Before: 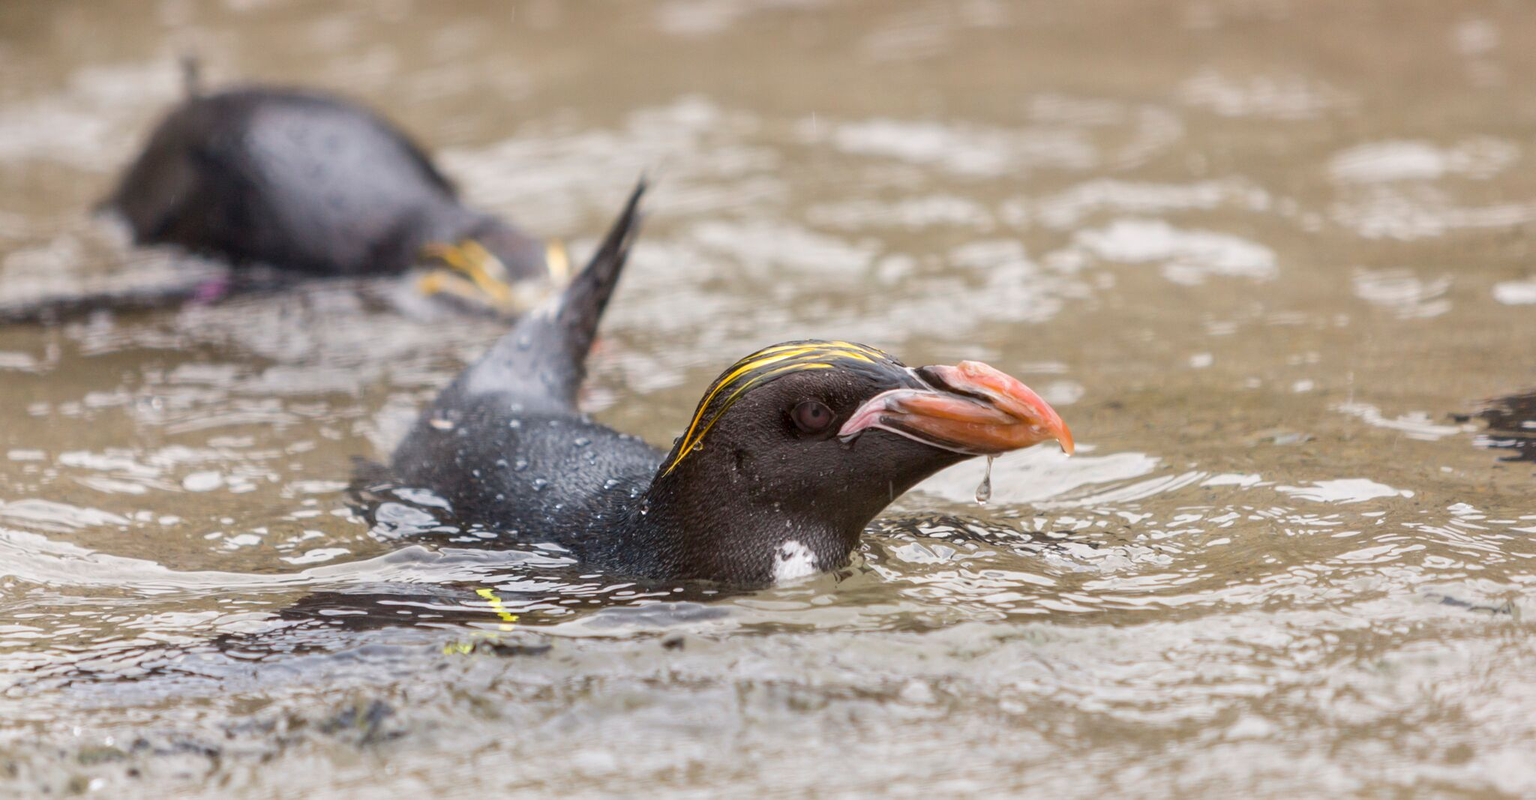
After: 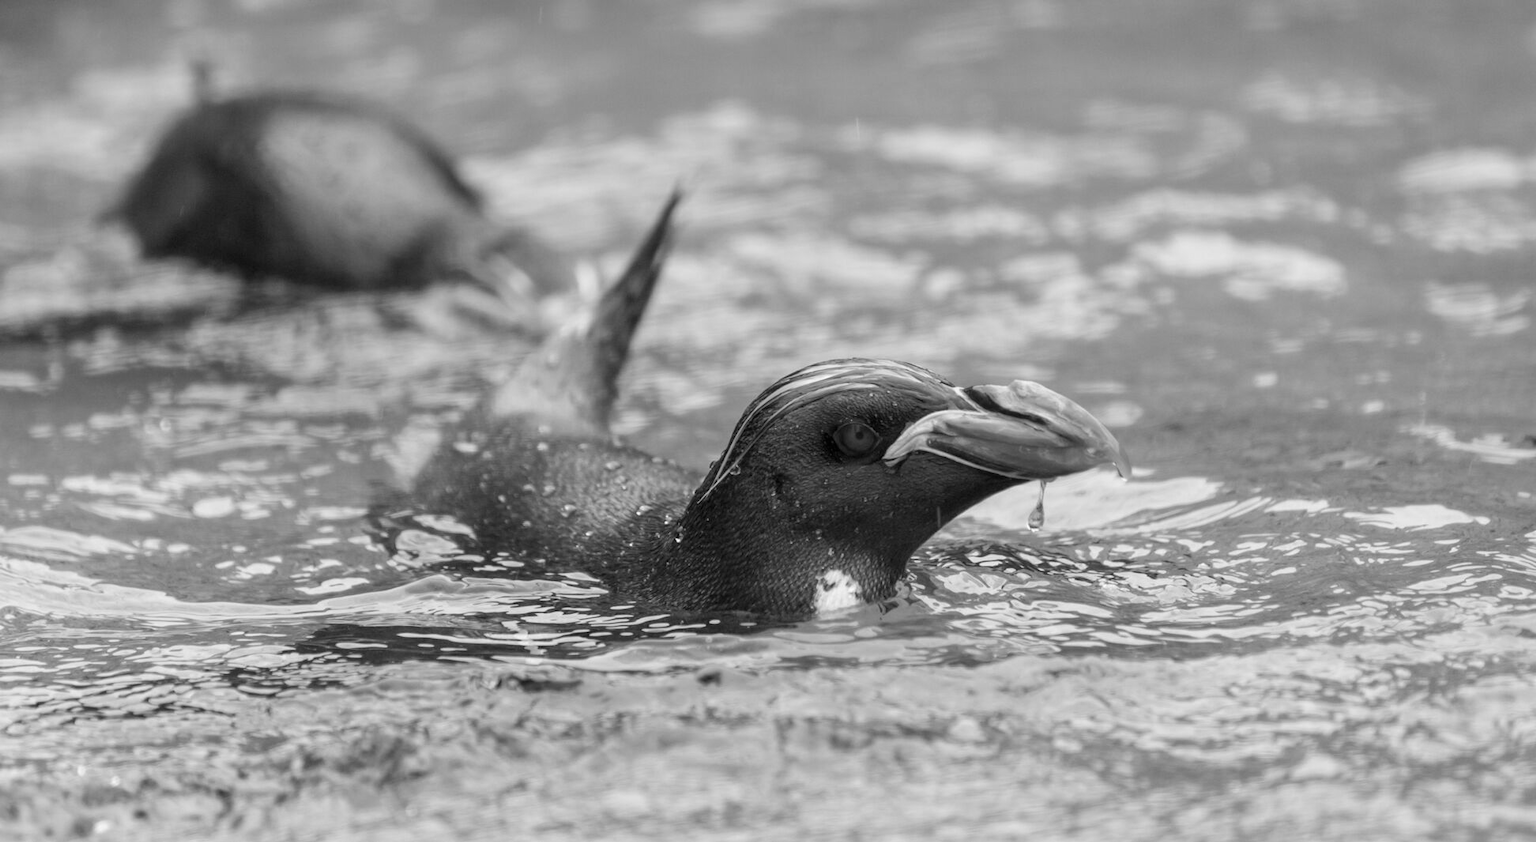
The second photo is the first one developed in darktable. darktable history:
crop and rotate: right 5.078%
color calibration: output gray [0.18, 0.41, 0.41, 0], illuminant as shot in camera, x 0.358, y 0.373, temperature 4628.91 K
